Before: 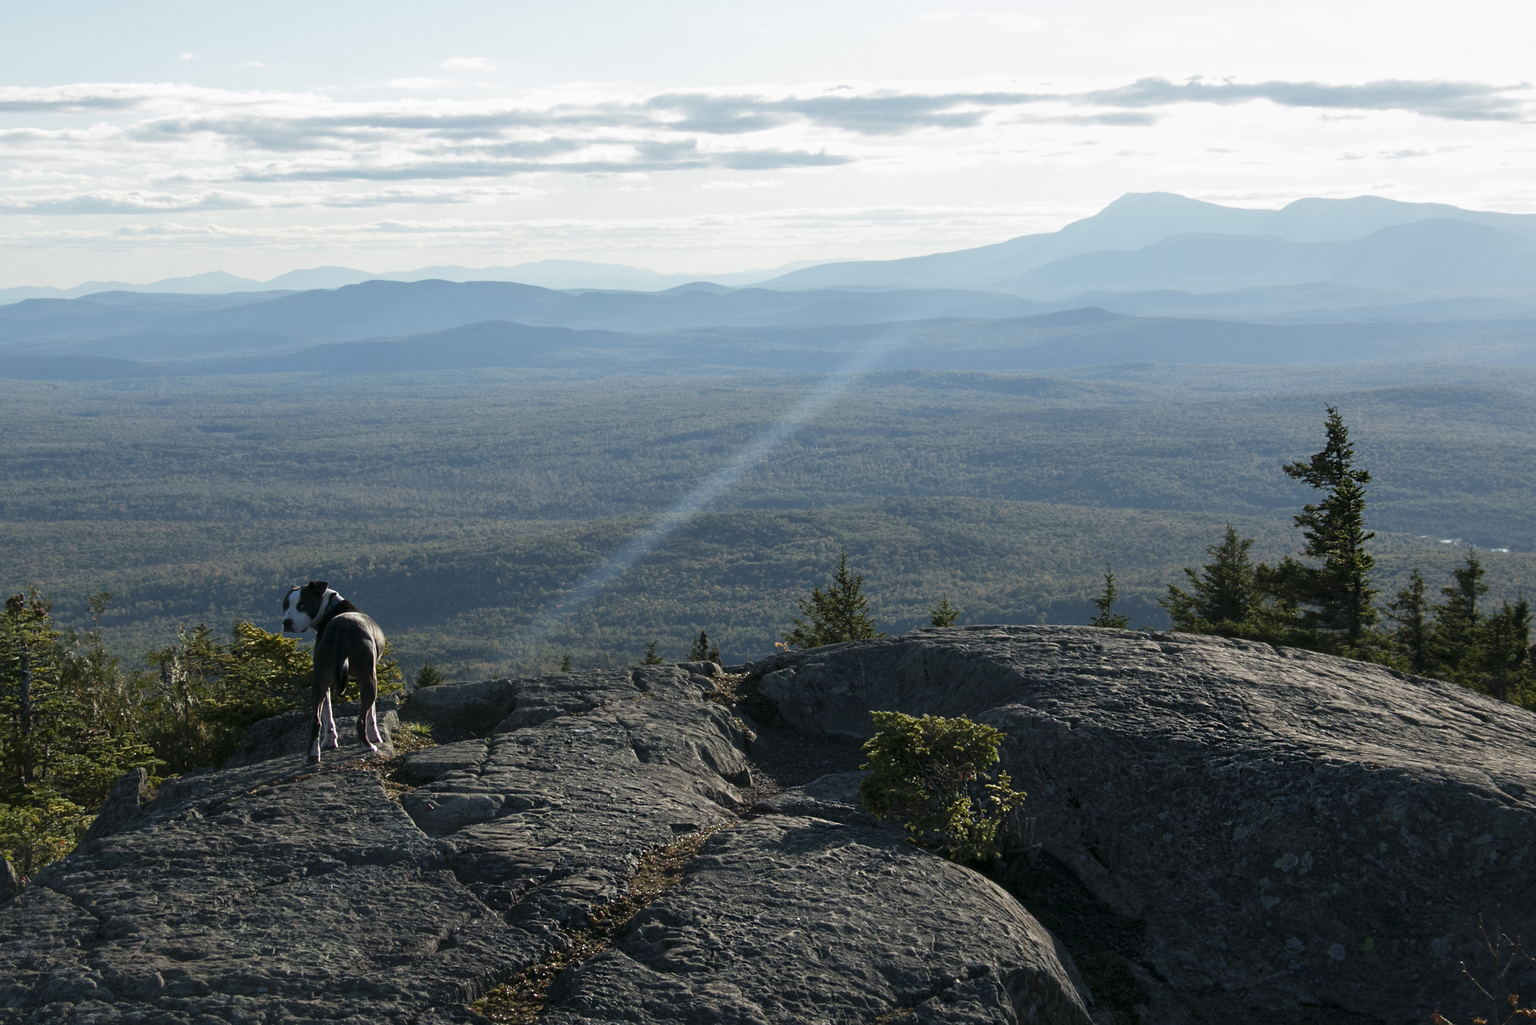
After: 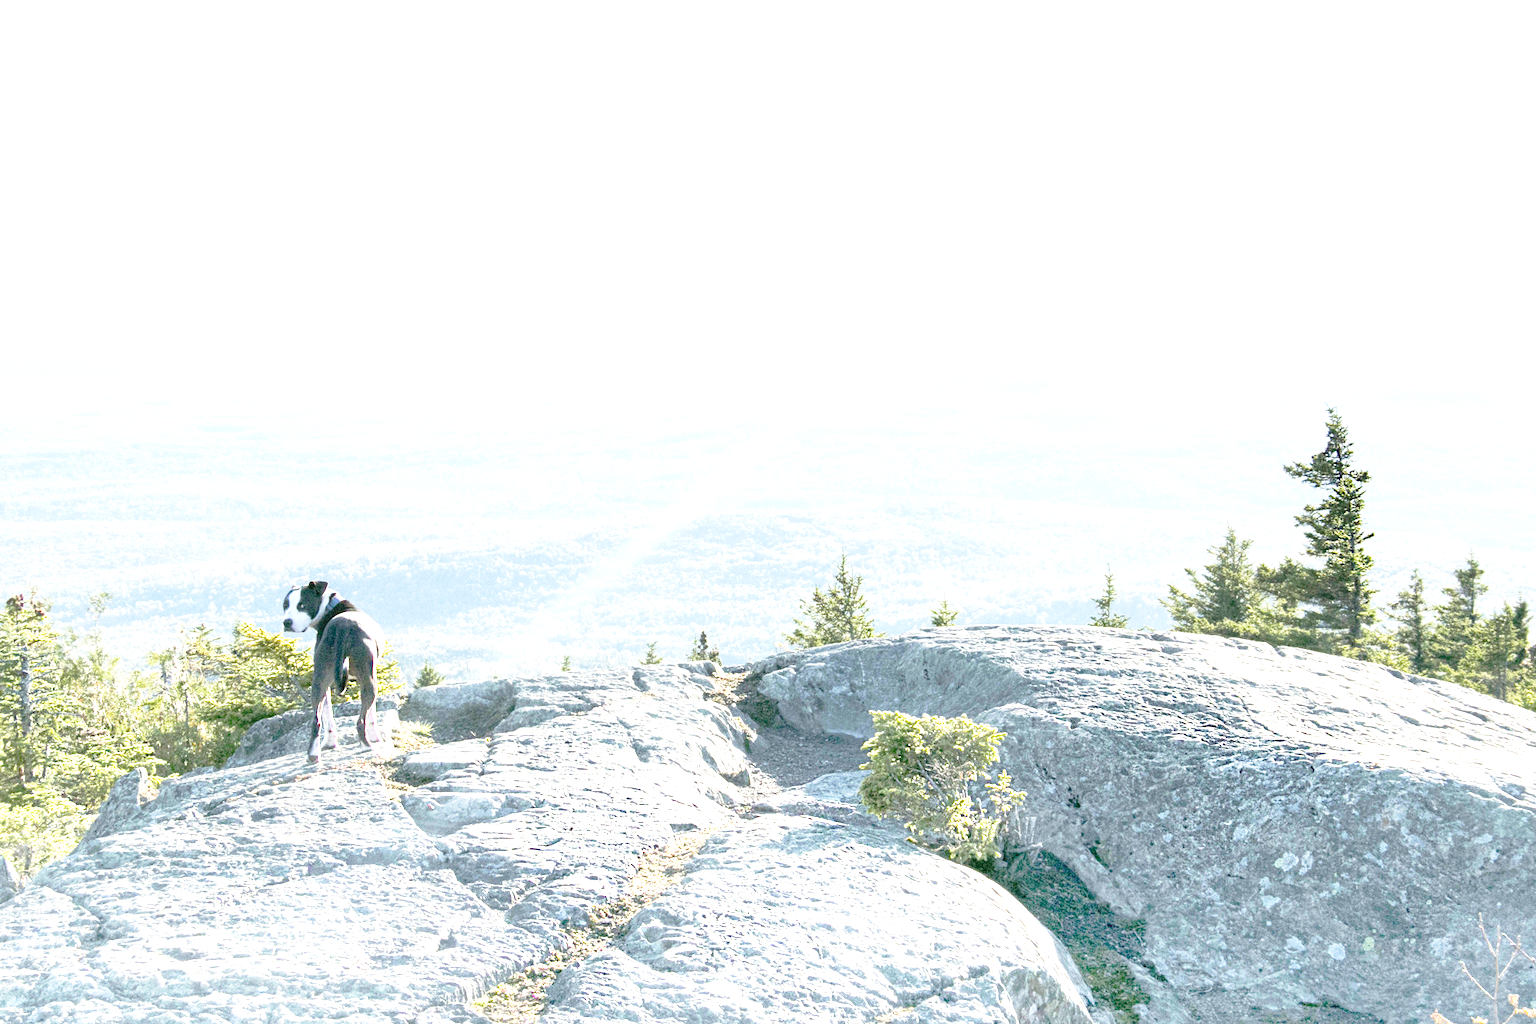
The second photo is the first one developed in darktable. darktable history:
exposure: black level correction 0, exposure 1.75 EV, compensate exposure bias true, compensate highlight preservation false
base curve: curves: ch0 [(0, 0) (0.028, 0.03) (0.121, 0.232) (0.46, 0.748) (0.859, 0.968) (1, 1)], preserve colors none
graduated density: density -3.9 EV
